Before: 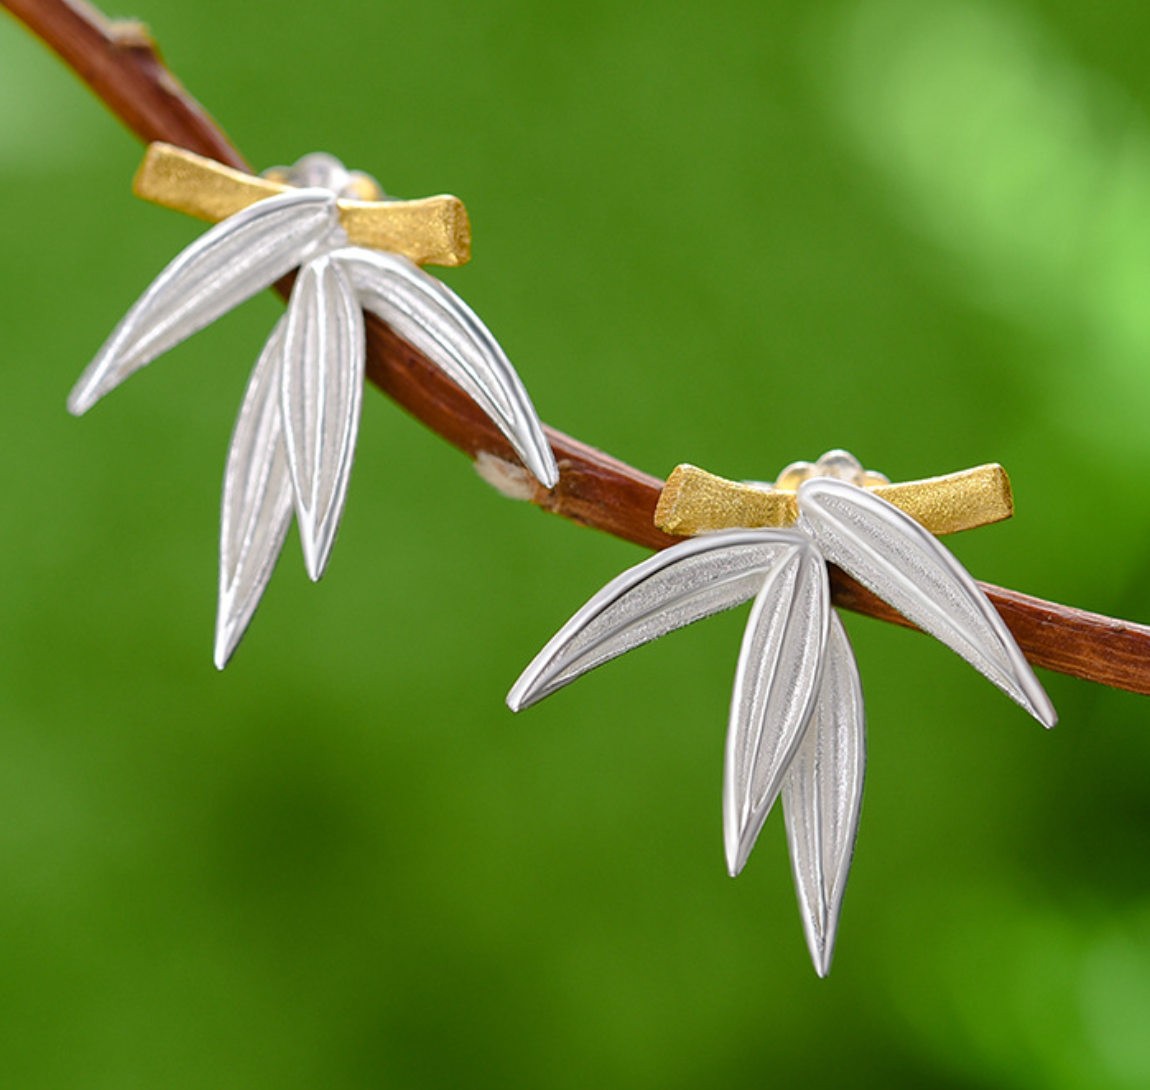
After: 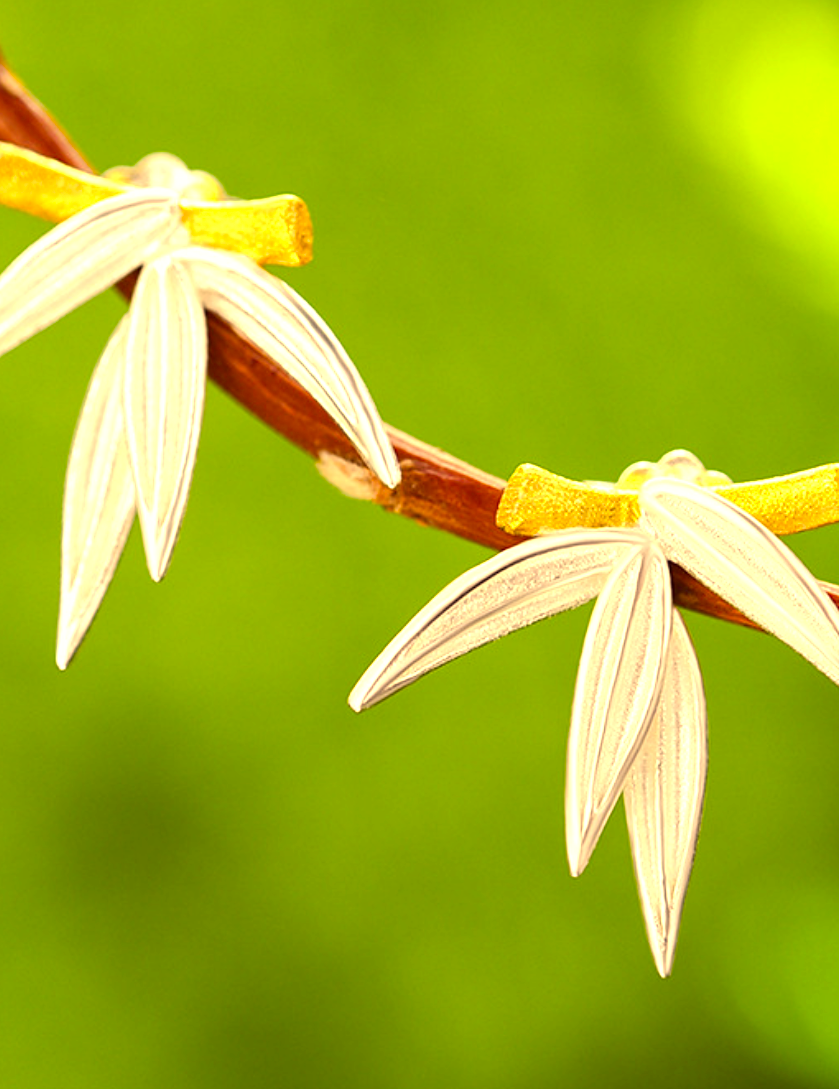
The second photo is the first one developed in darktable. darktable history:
crop: left 13.766%, right 13.233%
color correction: highlights a* 9.64, highlights b* 38.3, shadows a* 14.1, shadows b* 3.61
exposure: black level correction 0, exposure 1.102 EV, compensate highlight preservation false
